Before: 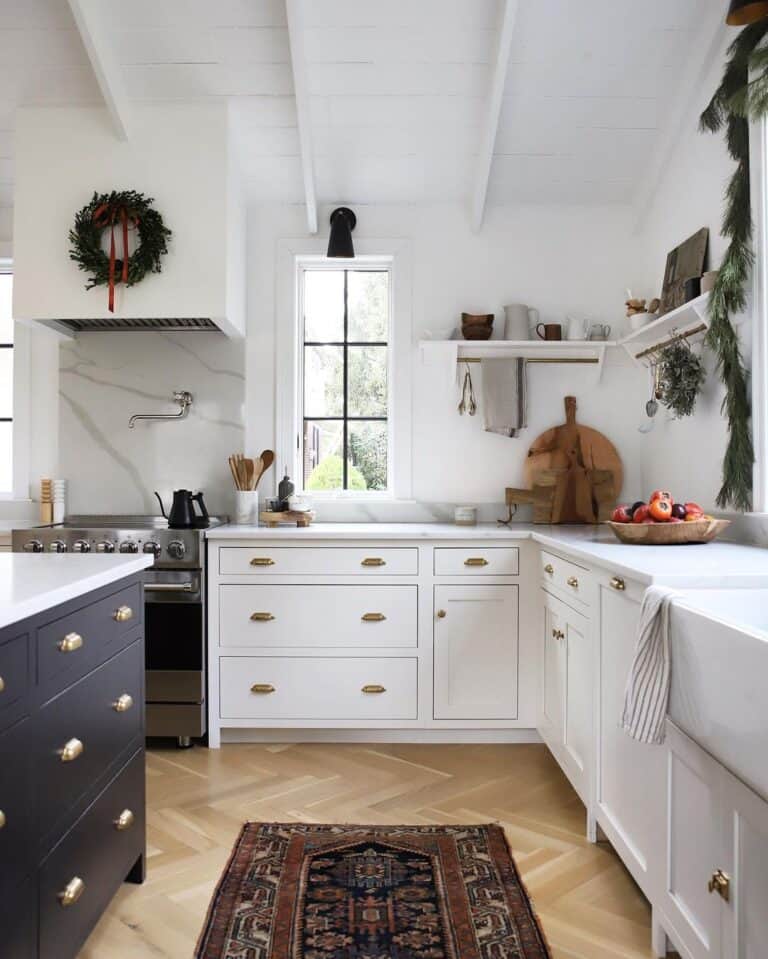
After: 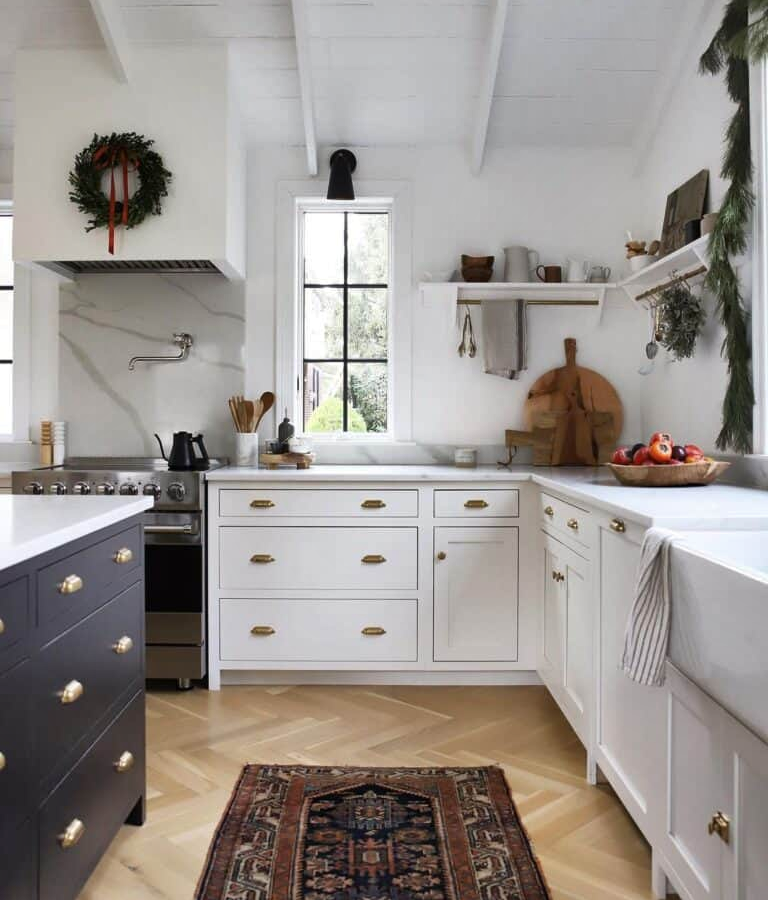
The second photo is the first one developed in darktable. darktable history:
shadows and highlights: soften with gaussian
crop and rotate: top 6.122%
